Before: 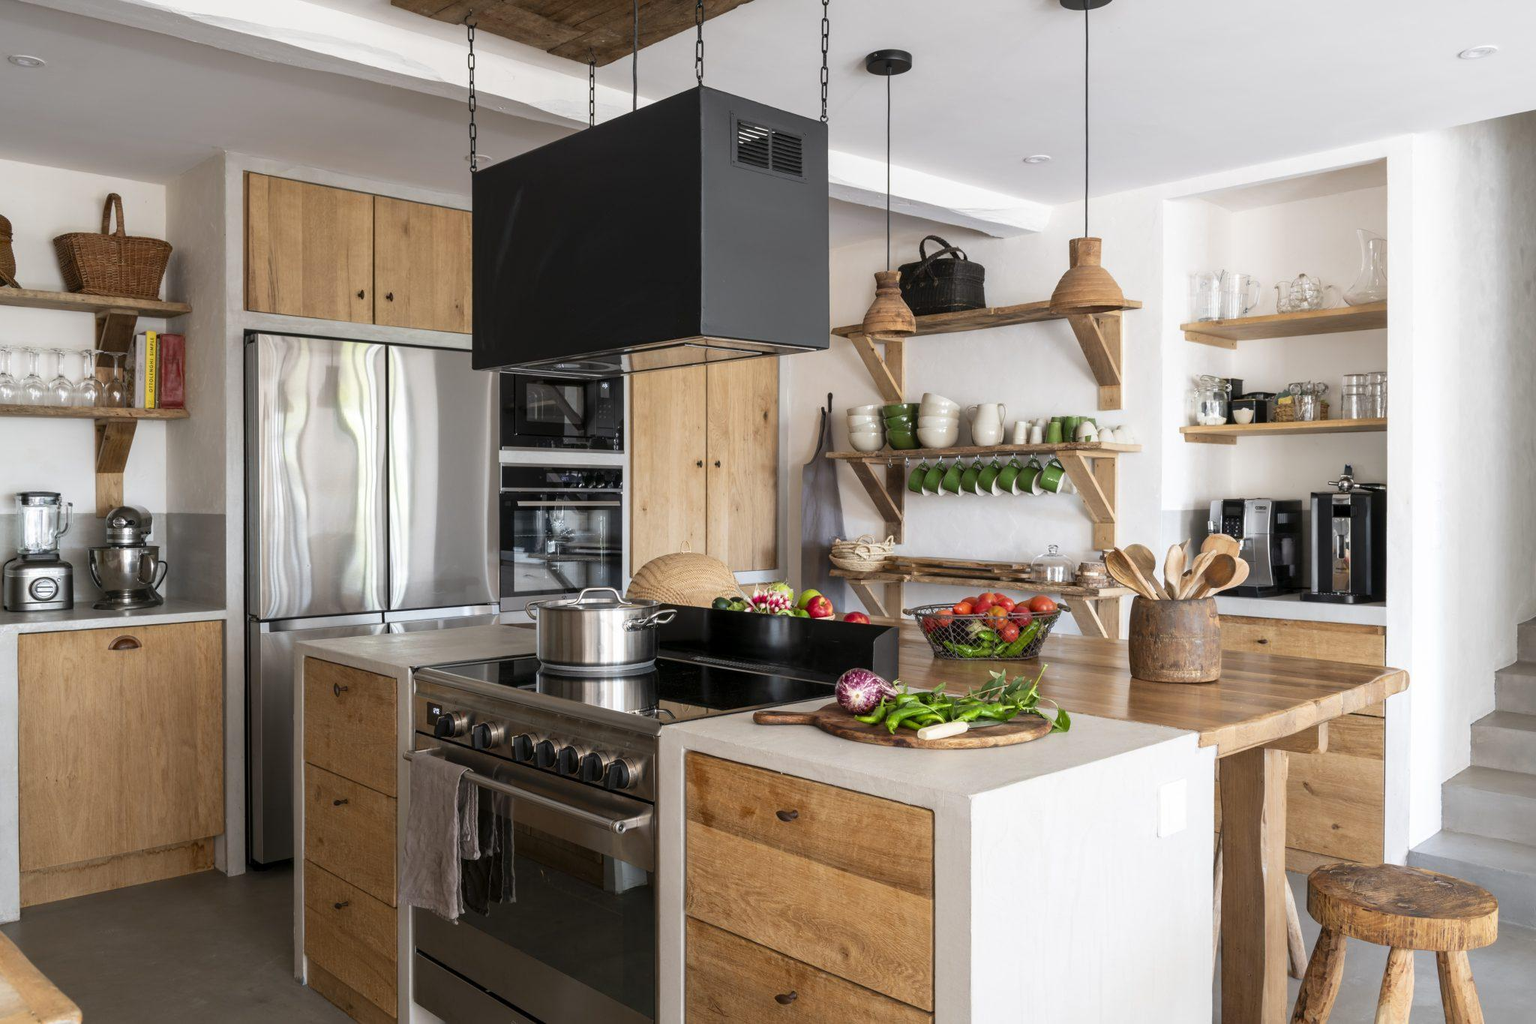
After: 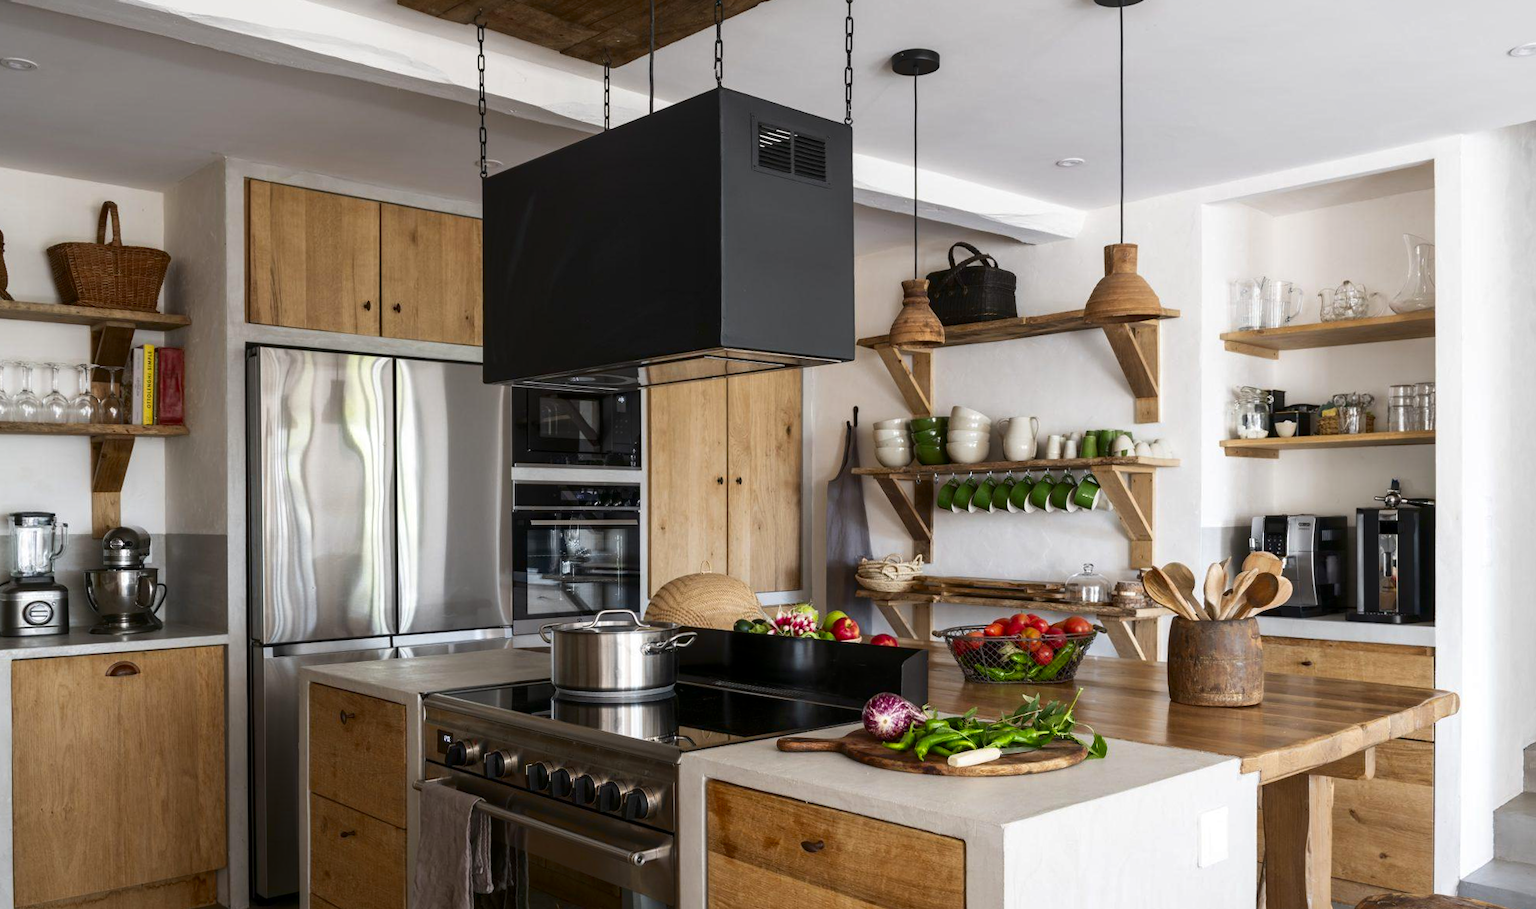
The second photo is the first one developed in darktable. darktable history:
contrast brightness saturation: contrast 0.07, brightness -0.14, saturation 0.11
shadows and highlights: shadows 62.66, white point adjustment 0.37, highlights -34.44, compress 83.82%
crop and rotate: angle 0.2°, left 0.275%, right 3.127%, bottom 14.18%
